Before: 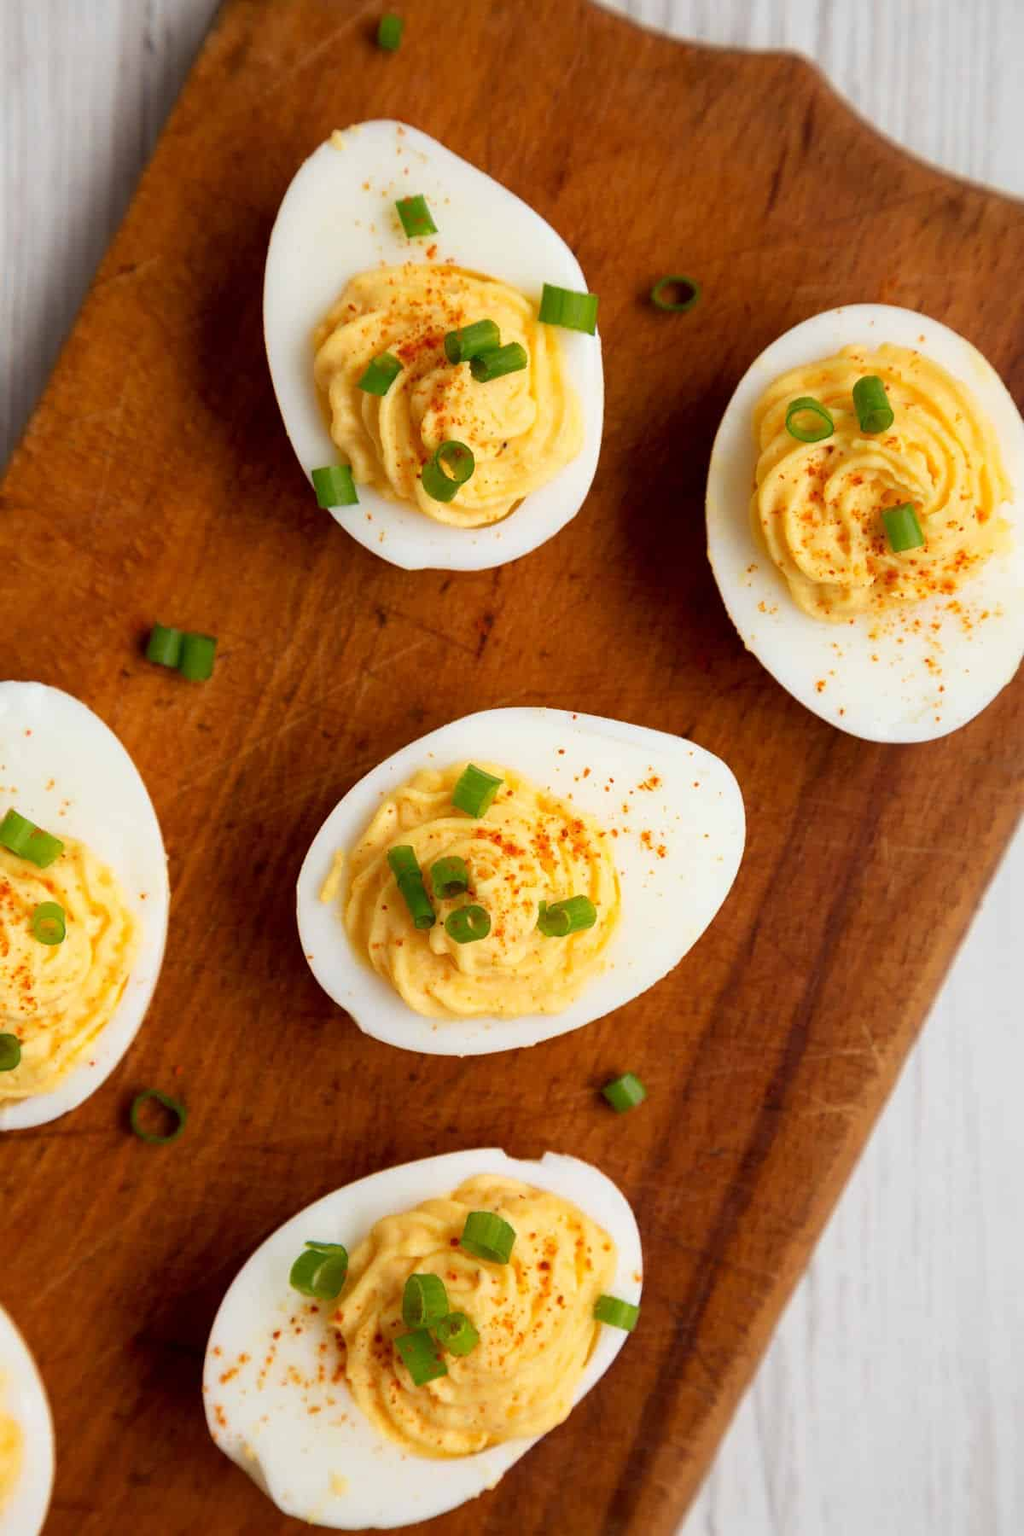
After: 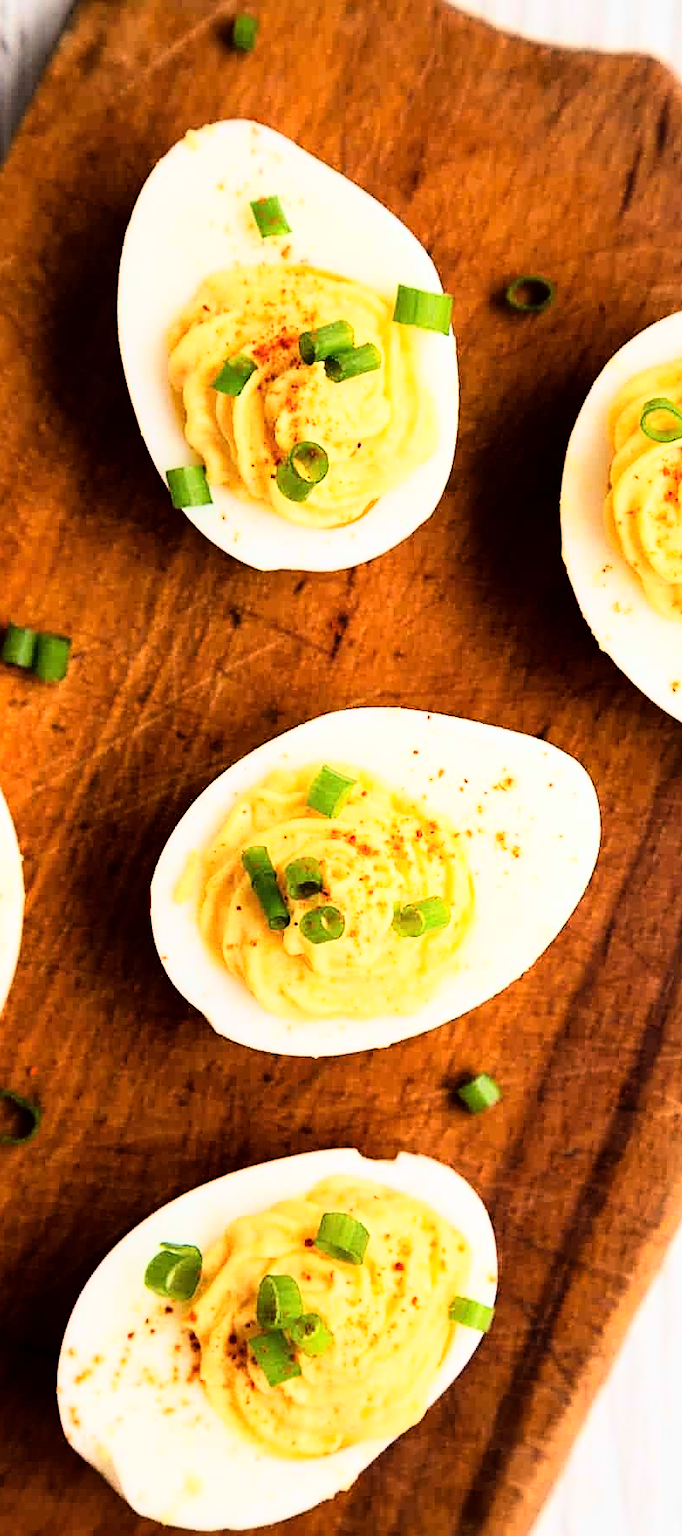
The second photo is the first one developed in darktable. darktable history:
crop and rotate: left 14.292%, right 19.041%
sharpen: on, module defaults
rgb curve: curves: ch0 [(0, 0) (0.21, 0.15) (0.24, 0.21) (0.5, 0.75) (0.75, 0.96) (0.89, 0.99) (1, 1)]; ch1 [(0, 0.02) (0.21, 0.13) (0.25, 0.2) (0.5, 0.67) (0.75, 0.9) (0.89, 0.97) (1, 1)]; ch2 [(0, 0.02) (0.21, 0.13) (0.25, 0.2) (0.5, 0.67) (0.75, 0.9) (0.89, 0.97) (1, 1)], compensate middle gray true
